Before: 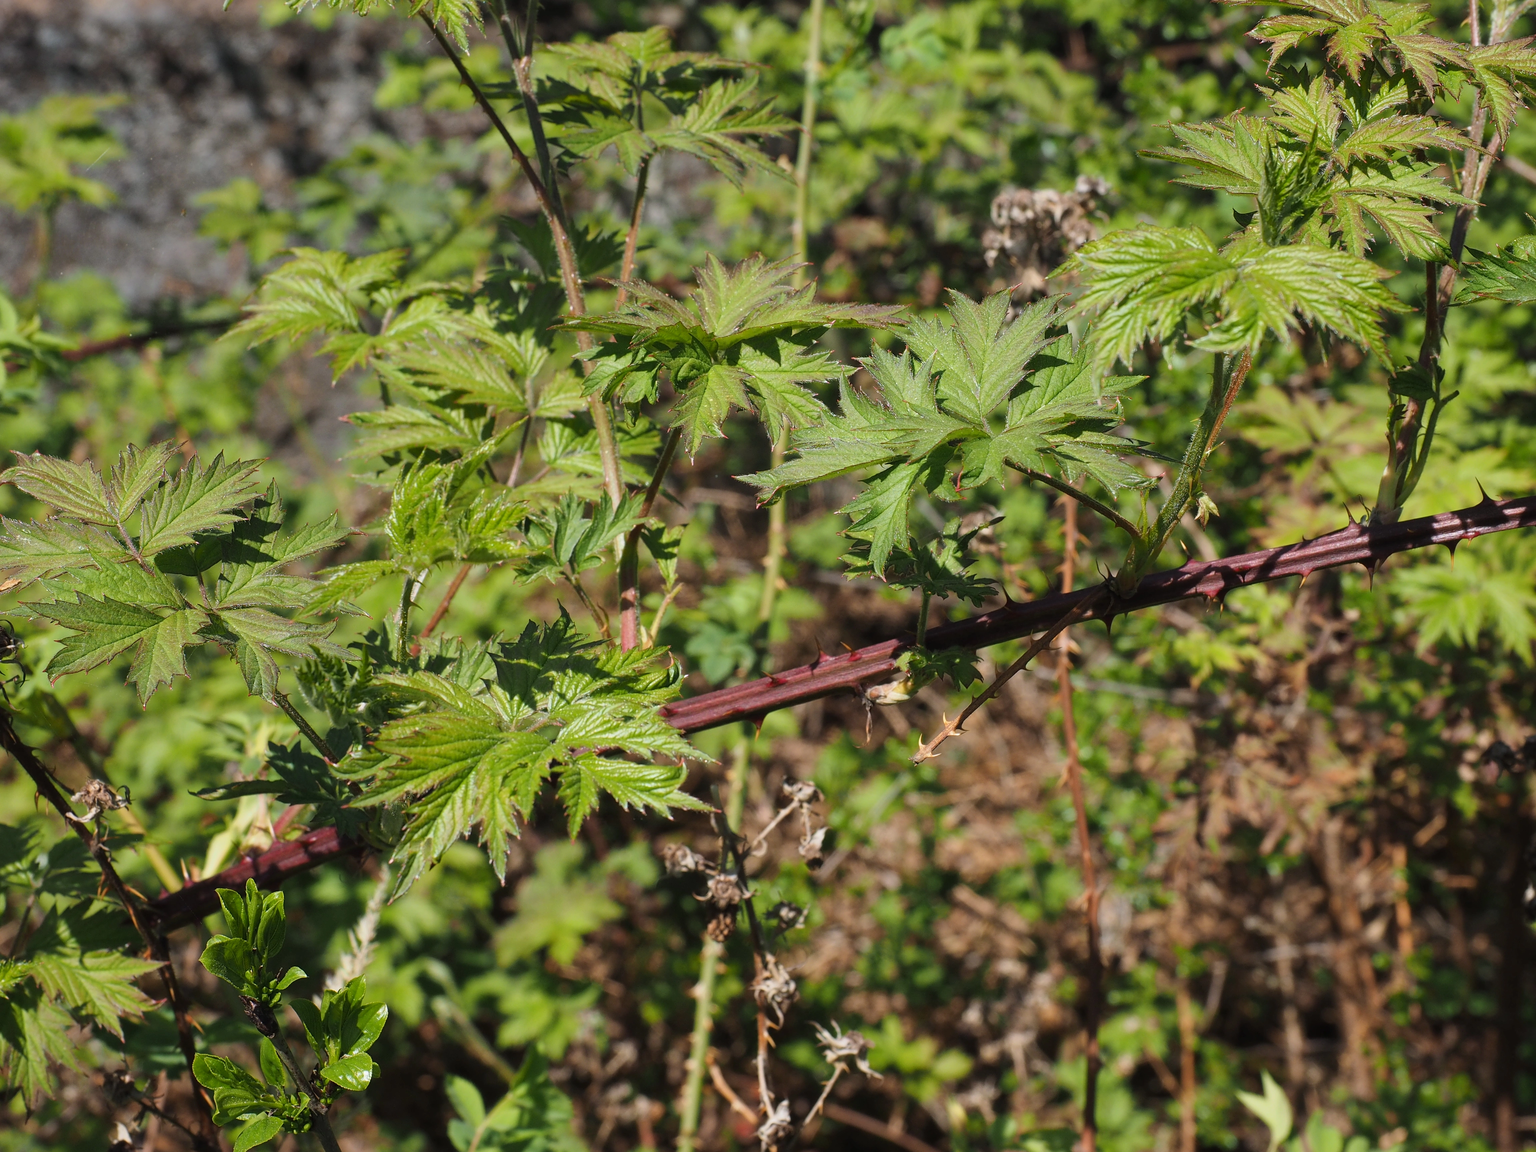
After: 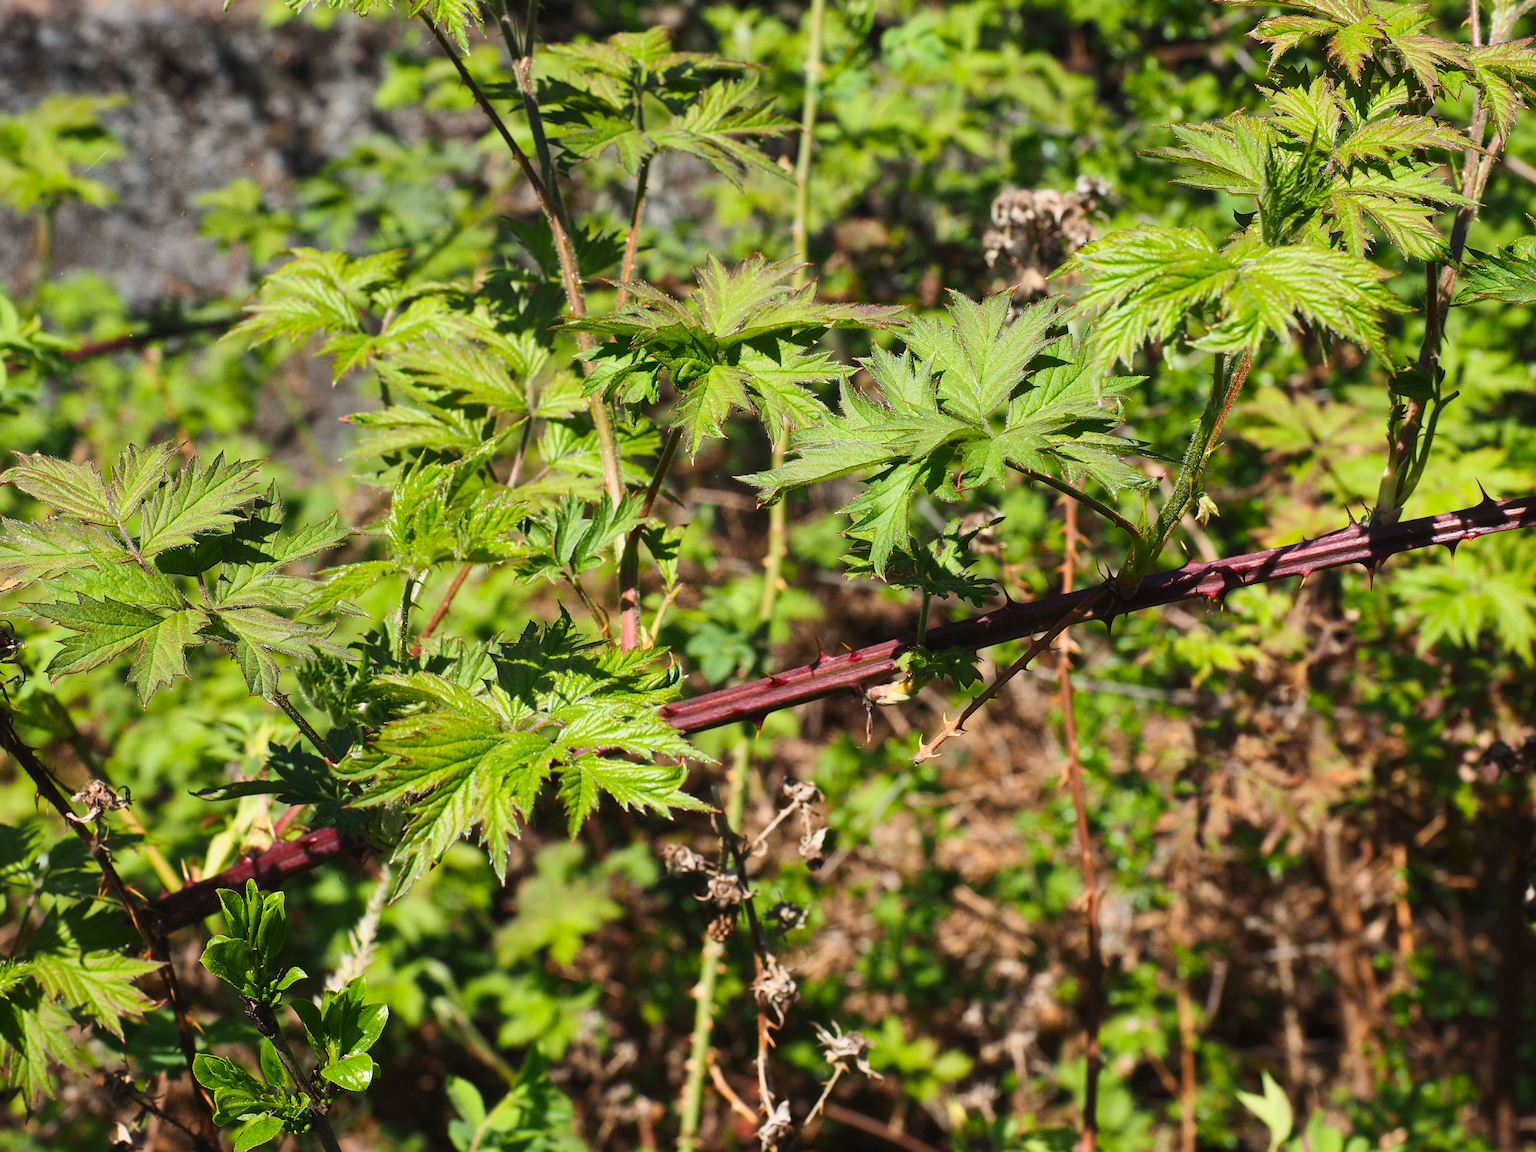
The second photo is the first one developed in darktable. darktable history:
contrast brightness saturation: contrast 0.23, brightness 0.105, saturation 0.292
